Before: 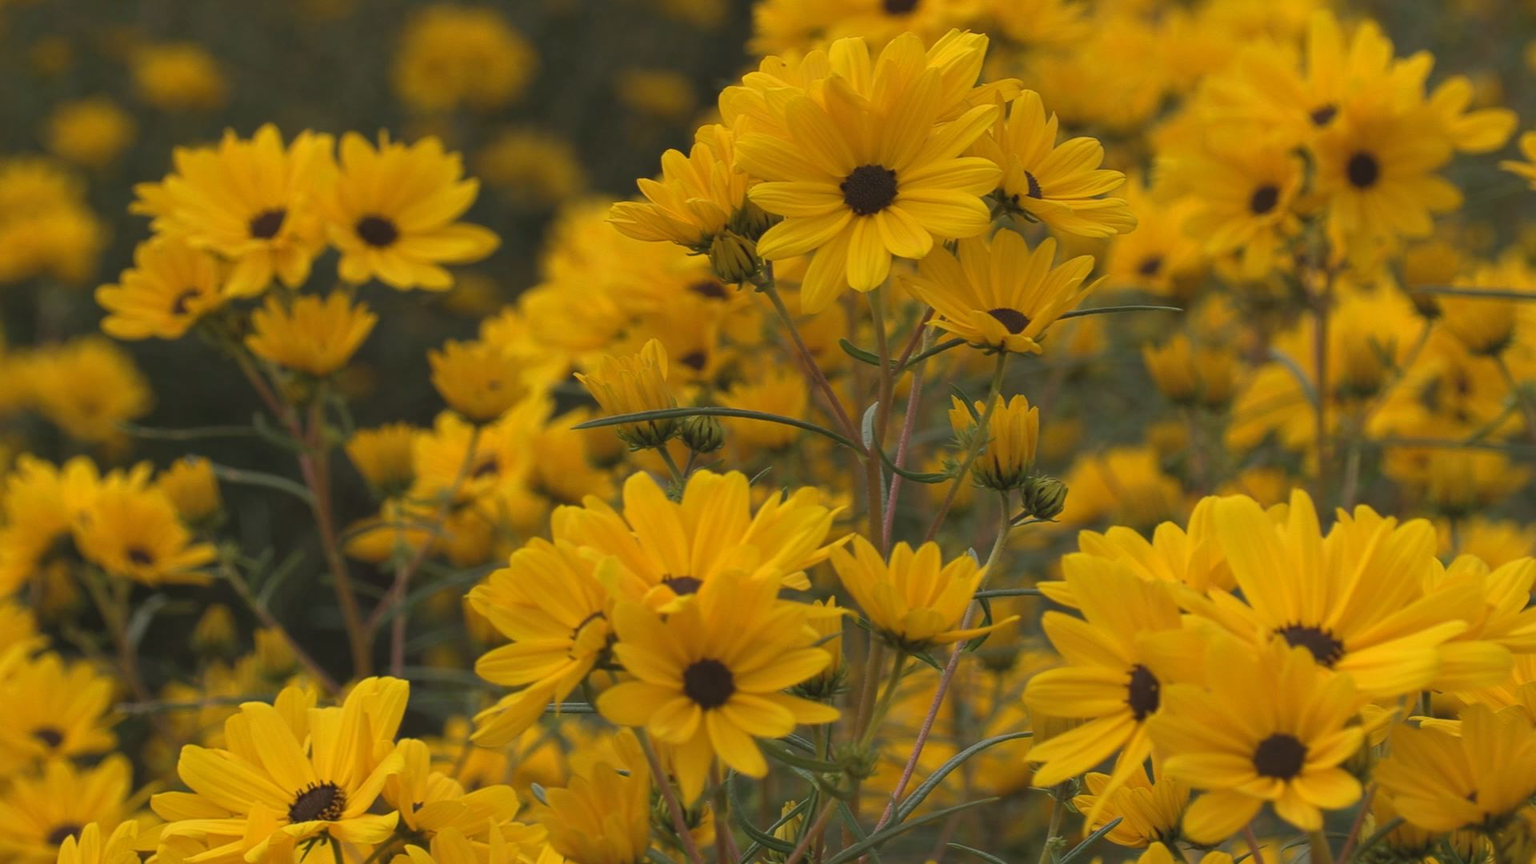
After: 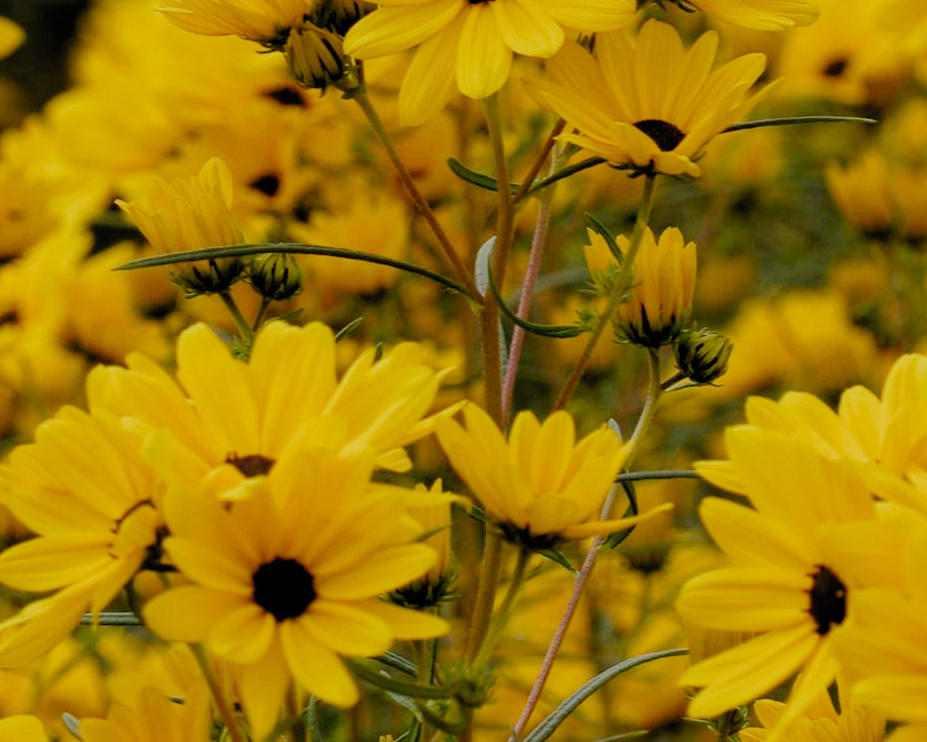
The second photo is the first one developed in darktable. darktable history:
crop: left 31.379%, top 24.658%, right 20.326%, bottom 6.628%
filmic rgb: black relative exposure -2.85 EV, white relative exposure 4.56 EV, hardness 1.77, contrast 1.25, preserve chrominance no, color science v5 (2021)
exposure: black level correction 0.001, exposure 0.5 EV, compensate exposure bias true, compensate highlight preservation false
